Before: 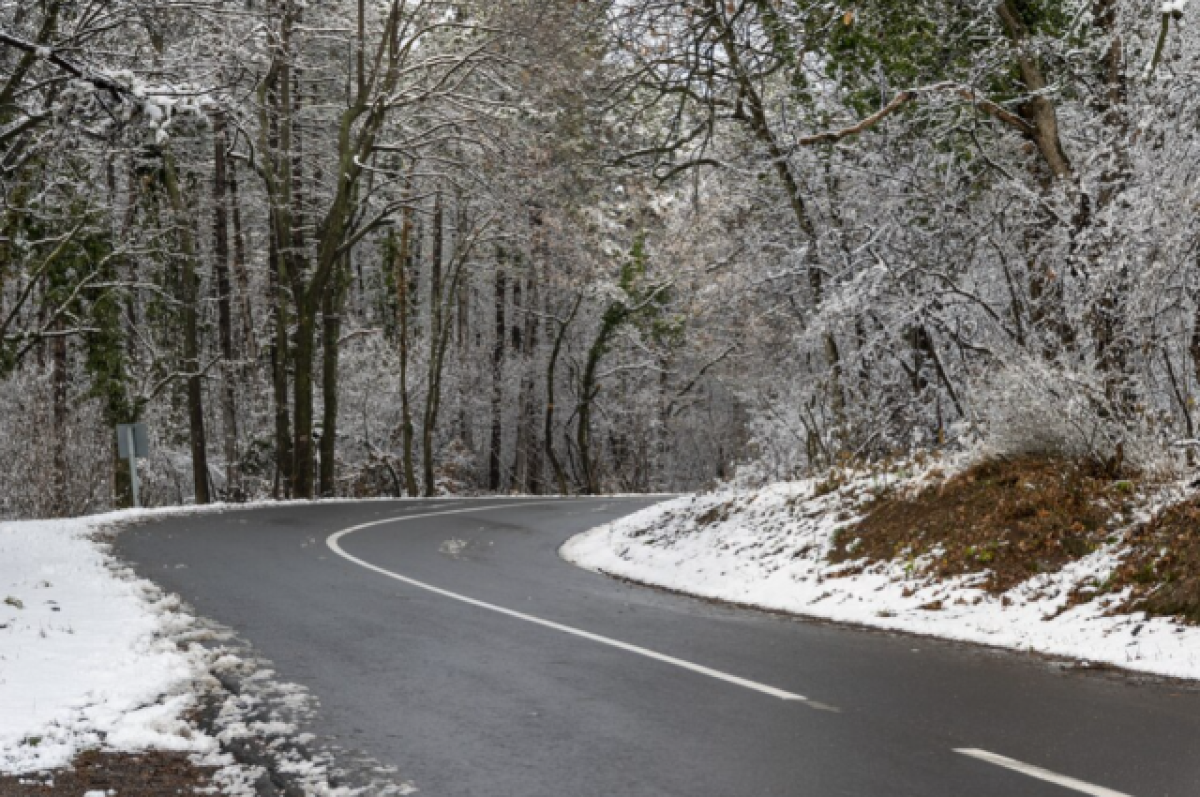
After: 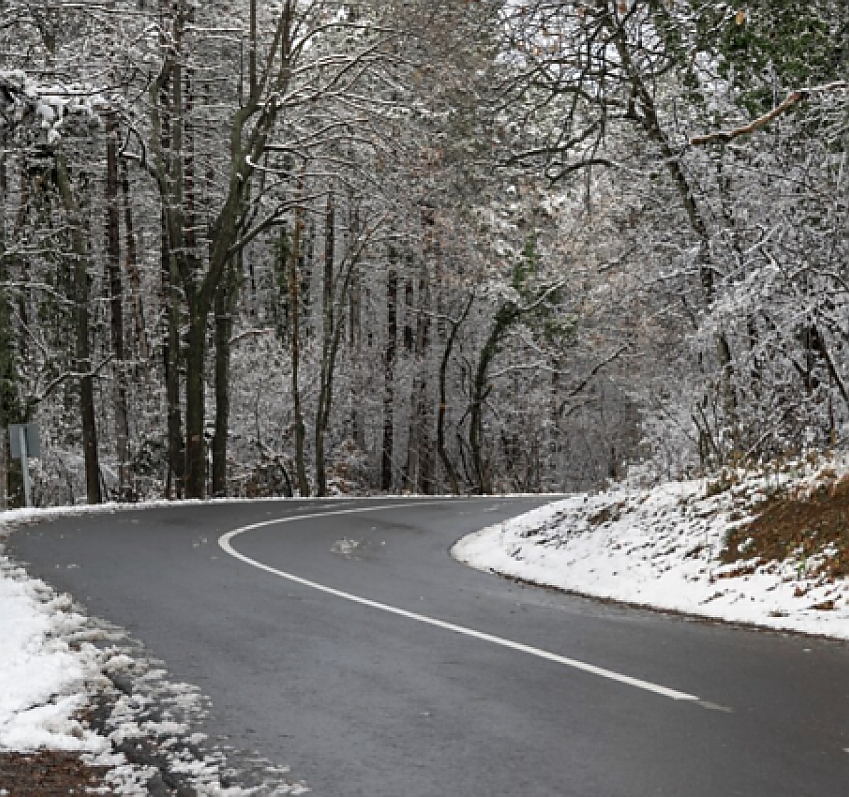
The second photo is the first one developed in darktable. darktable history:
crop and rotate: left 9.061%, right 20.142%
color zones: curves: ch0 [(0, 0.466) (0.128, 0.466) (0.25, 0.5) (0.375, 0.456) (0.5, 0.5) (0.625, 0.5) (0.737, 0.652) (0.875, 0.5)]; ch1 [(0, 0.603) (0.125, 0.618) (0.261, 0.348) (0.372, 0.353) (0.497, 0.363) (0.611, 0.45) (0.731, 0.427) (0.875, 0.518) (0.998, 0.652)]; ch2 [(0, 0.559) (0.125, 0.451) (0.253, 0.564) (0.37, 0.578) (0.5, 0.466) (0.625, 0.471) (0.731, 0.471) (0.88, 0.485)]
sharpen: radius 1.4, amount 1.25, threshold 0.7
